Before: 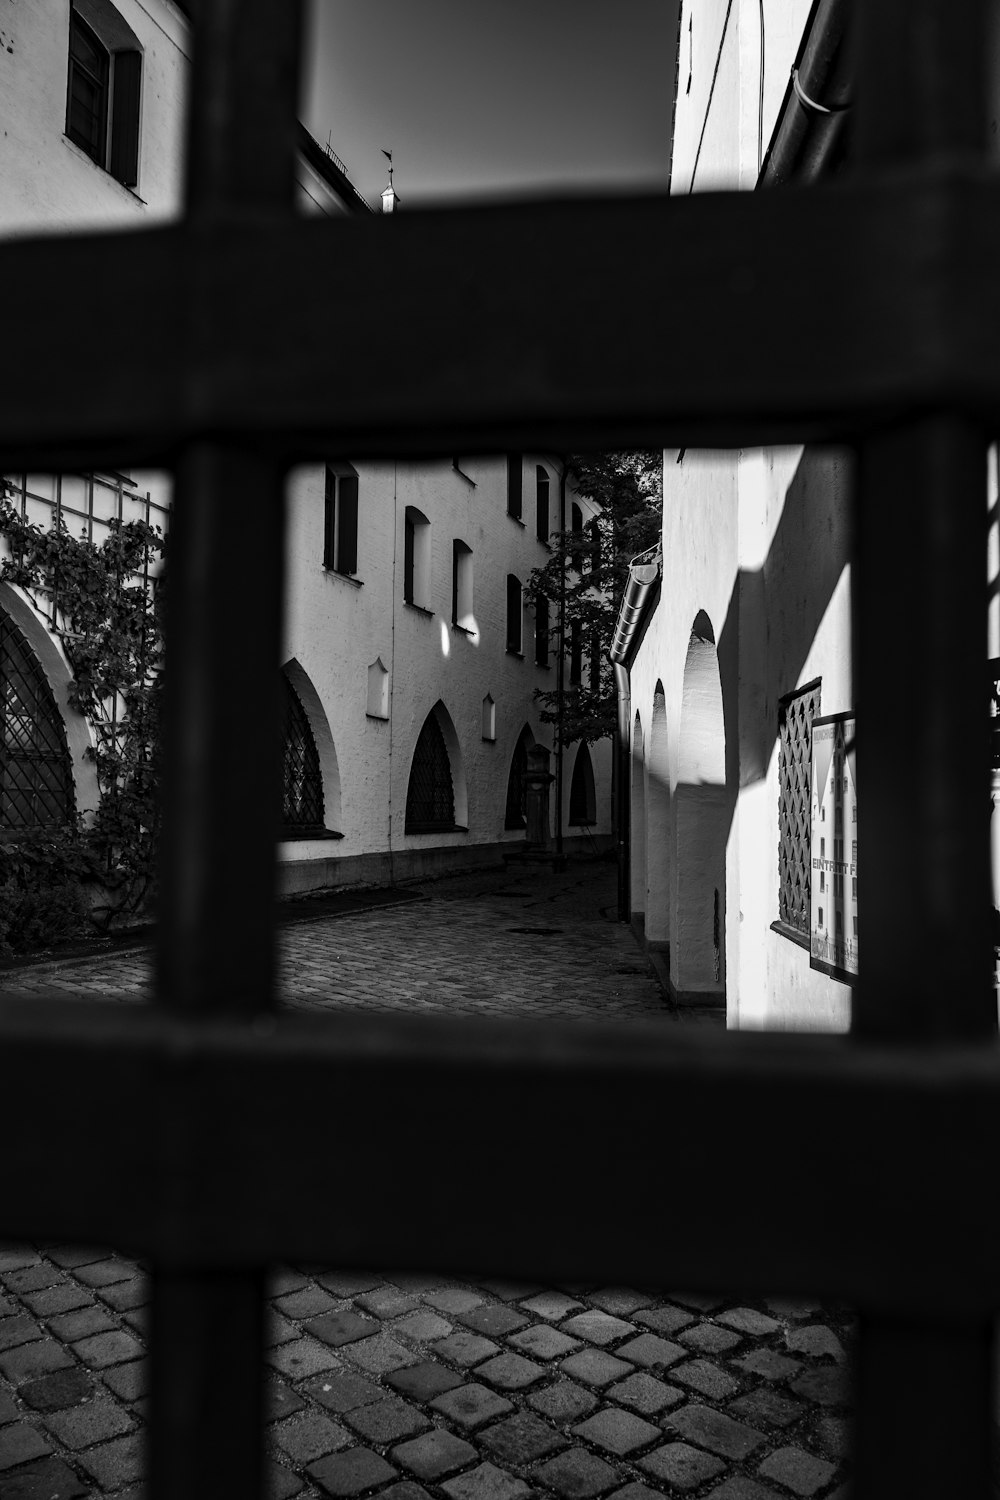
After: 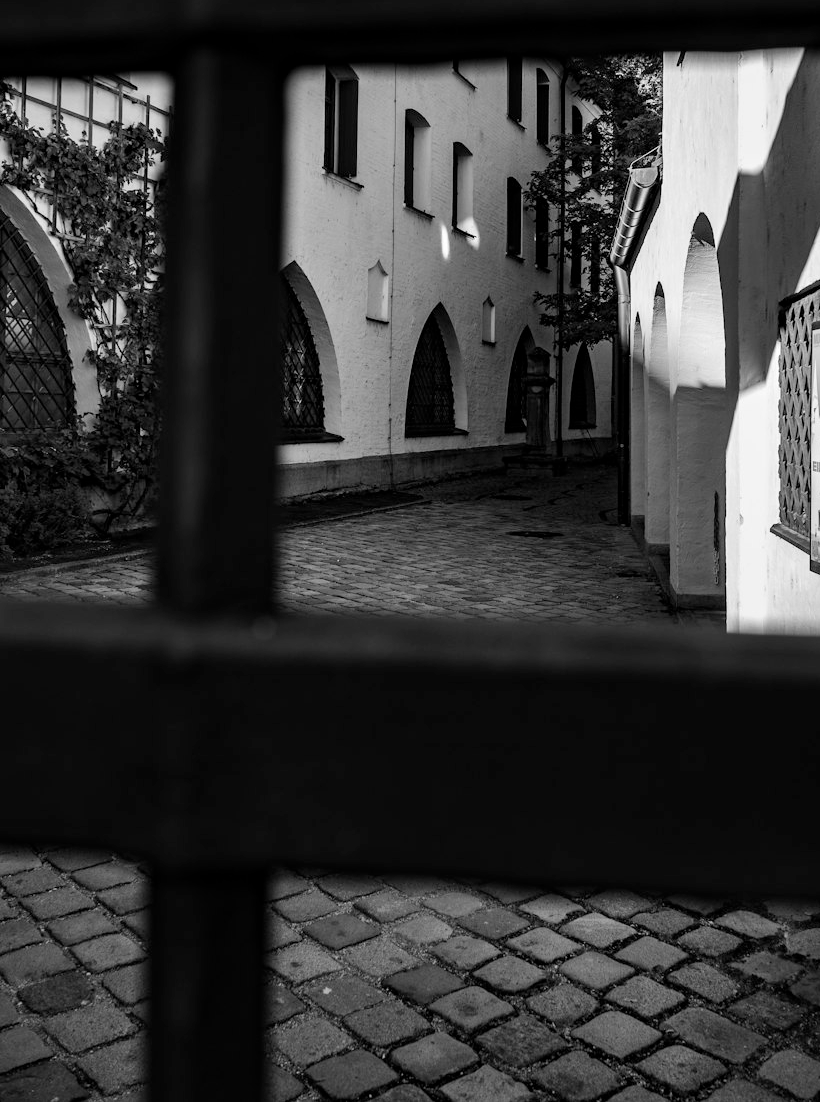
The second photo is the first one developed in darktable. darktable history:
crop: top 26.531%, right 17.959%
color zones: curves: ch1 [(0, 0.153) (0.143, 0.15) (0.286, 0.151) (0.429, 0.152) (0.571, 0.152) (0.714, 0.151) (0.857, 0.151) (1, 0.153)]
